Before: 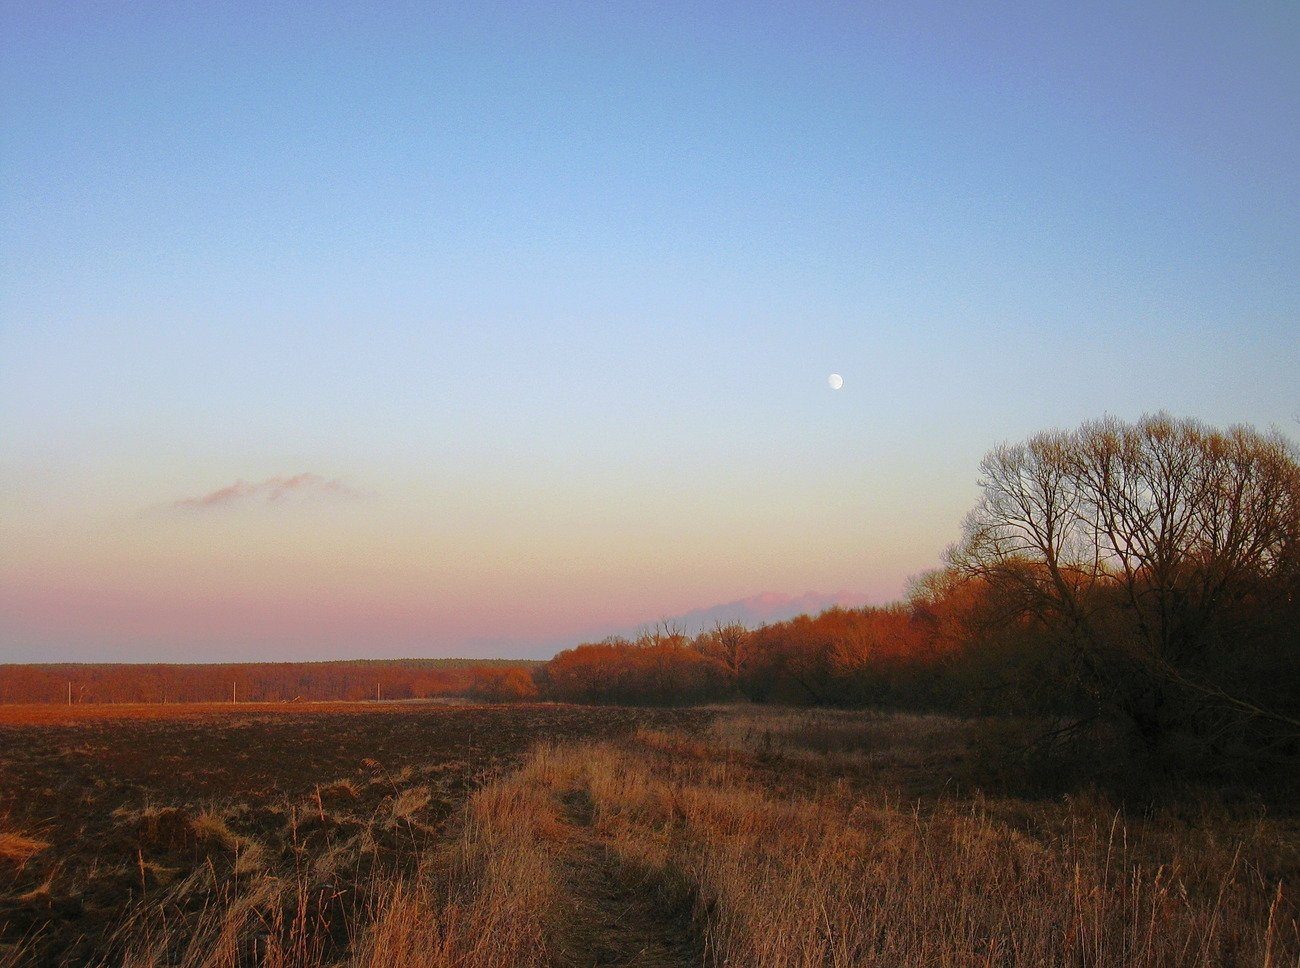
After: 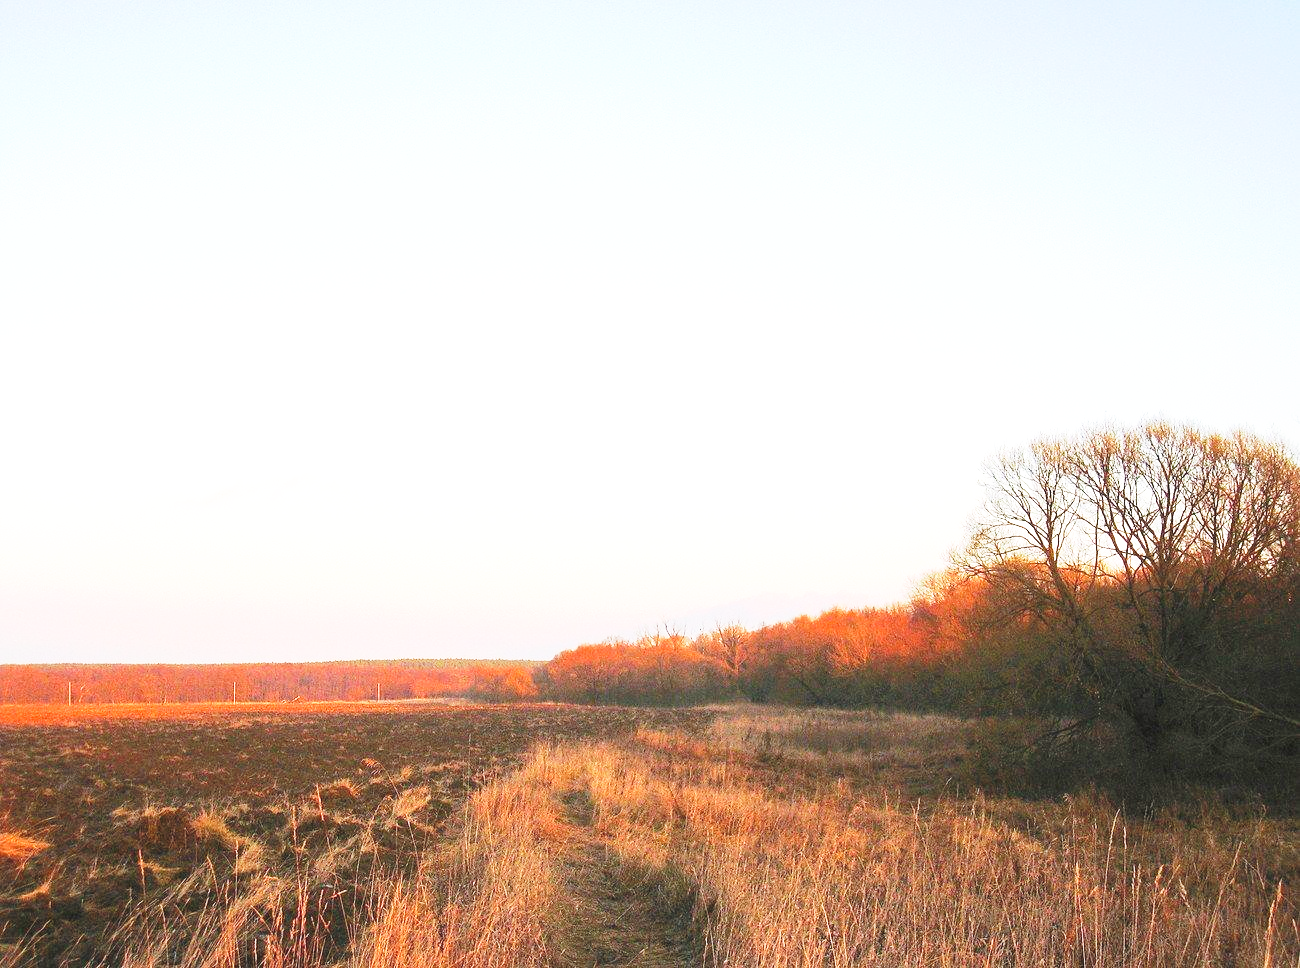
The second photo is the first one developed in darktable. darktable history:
base curve: curves: ch0 [(0, 0) (0.012, 0.01) (0.073, 0.168) (0.31, 0.711) (0.645, 0.957) (1, 1)], preserve colors none
exposure: black level correction -0.005, exposure 1 EV, compensate highlight preservation false
